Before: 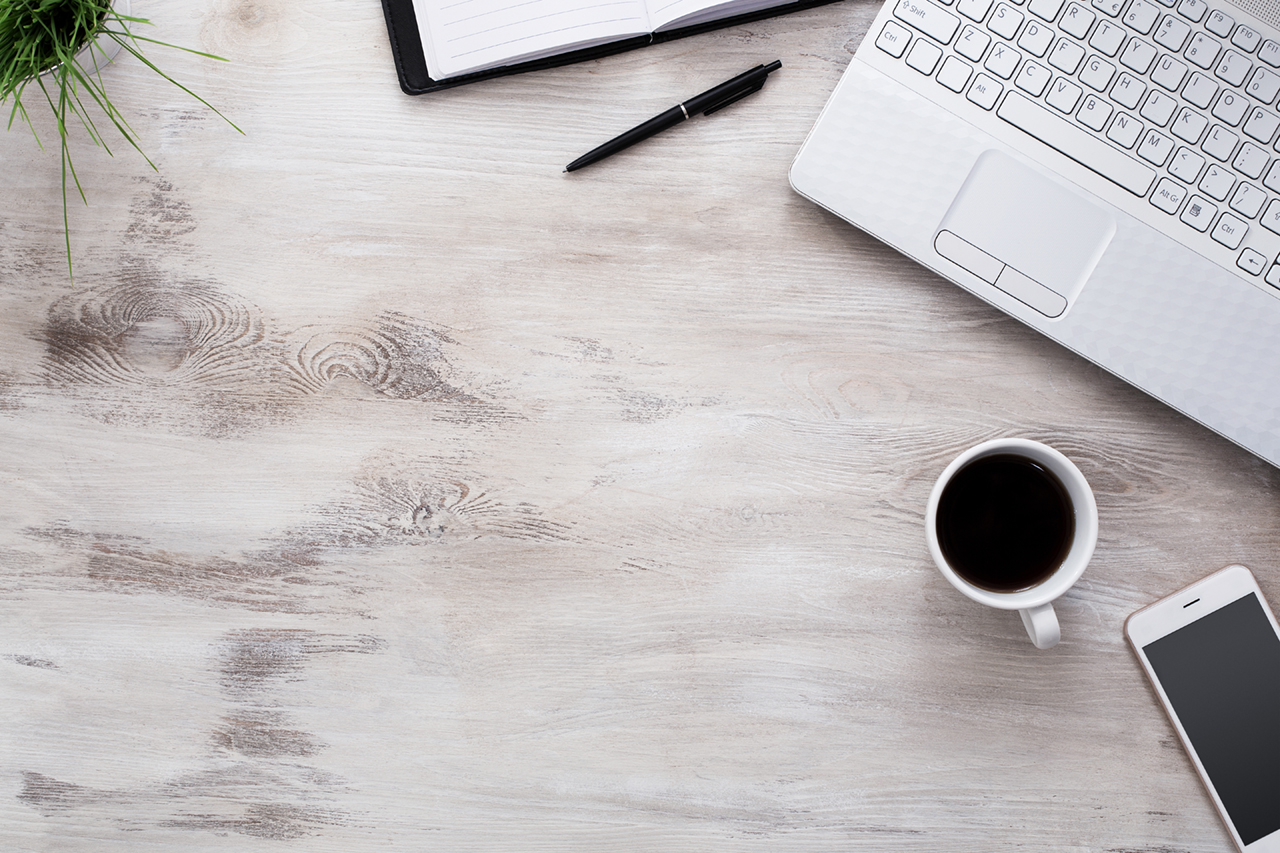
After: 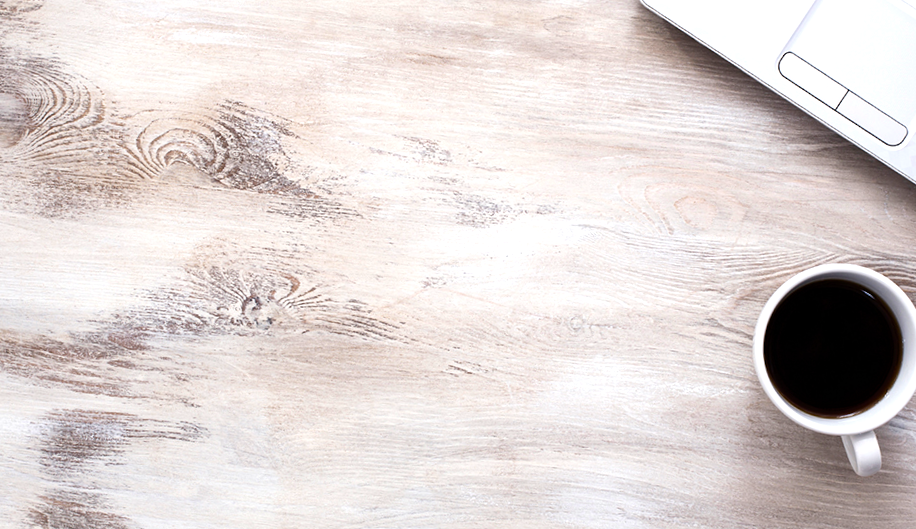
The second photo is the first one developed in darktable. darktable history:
color balance rgb: linear chroma grading › global chroma 9%, perceptual saturation grading › global saturation 36%, perceptual saturation grading › shadows 35%, perceptual brilliance grading › global brilliance 15%, perceptual brilliance grading › shadows -35%, global vibrance 15%
exposure: exposure -0.064 EV, compensate highlight preservation false
crop and rotate: angle -3.37°, left 9.79%, top 20.73%, right 12.42%, bottom 11.82%
